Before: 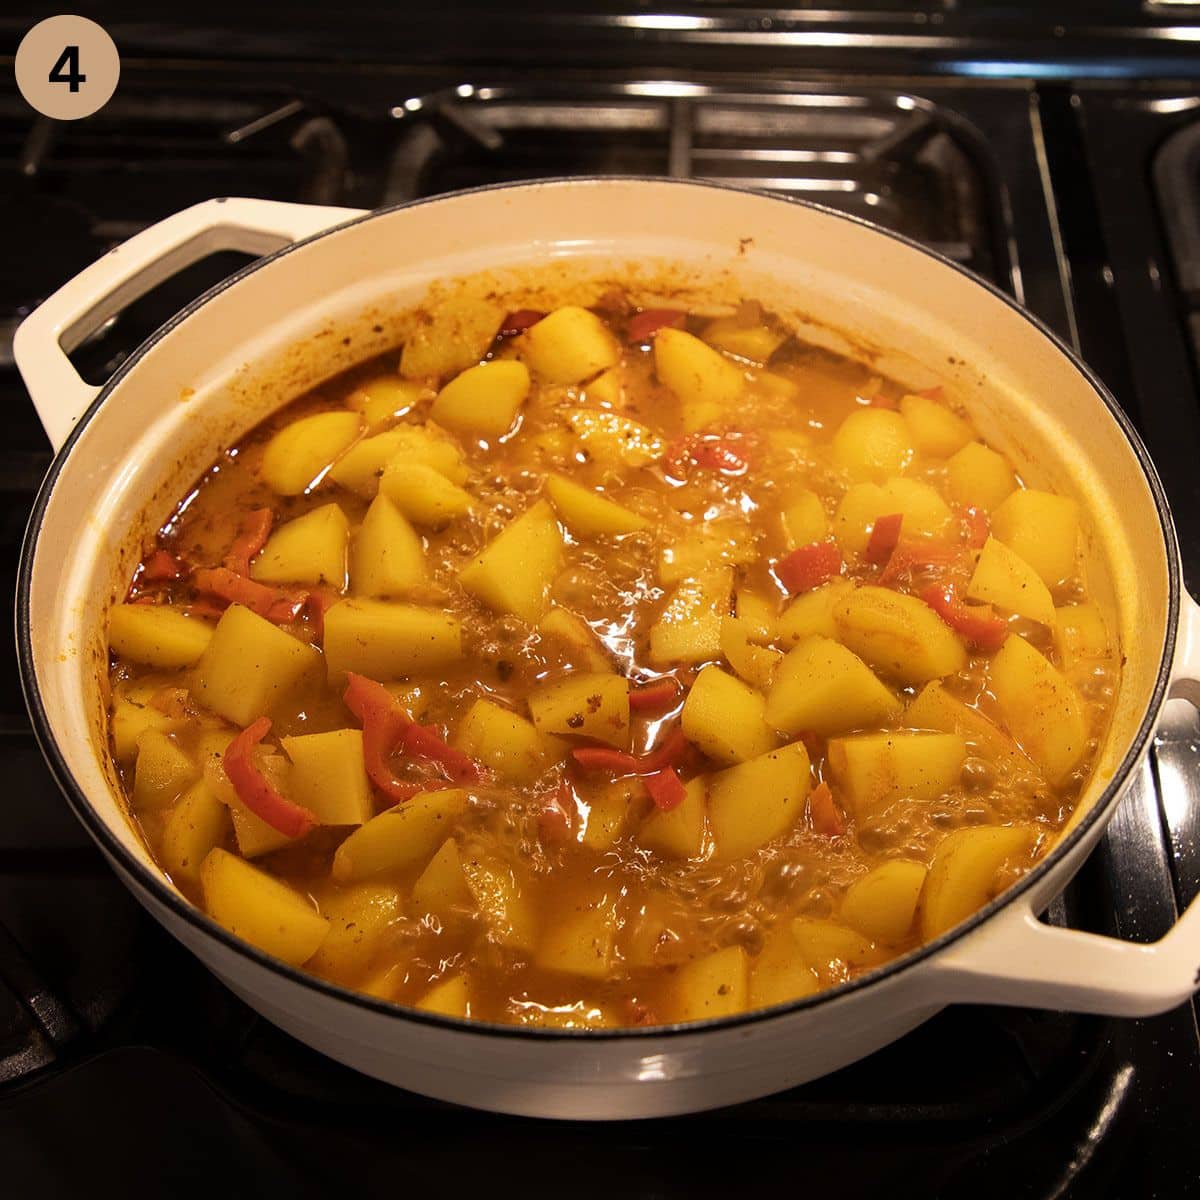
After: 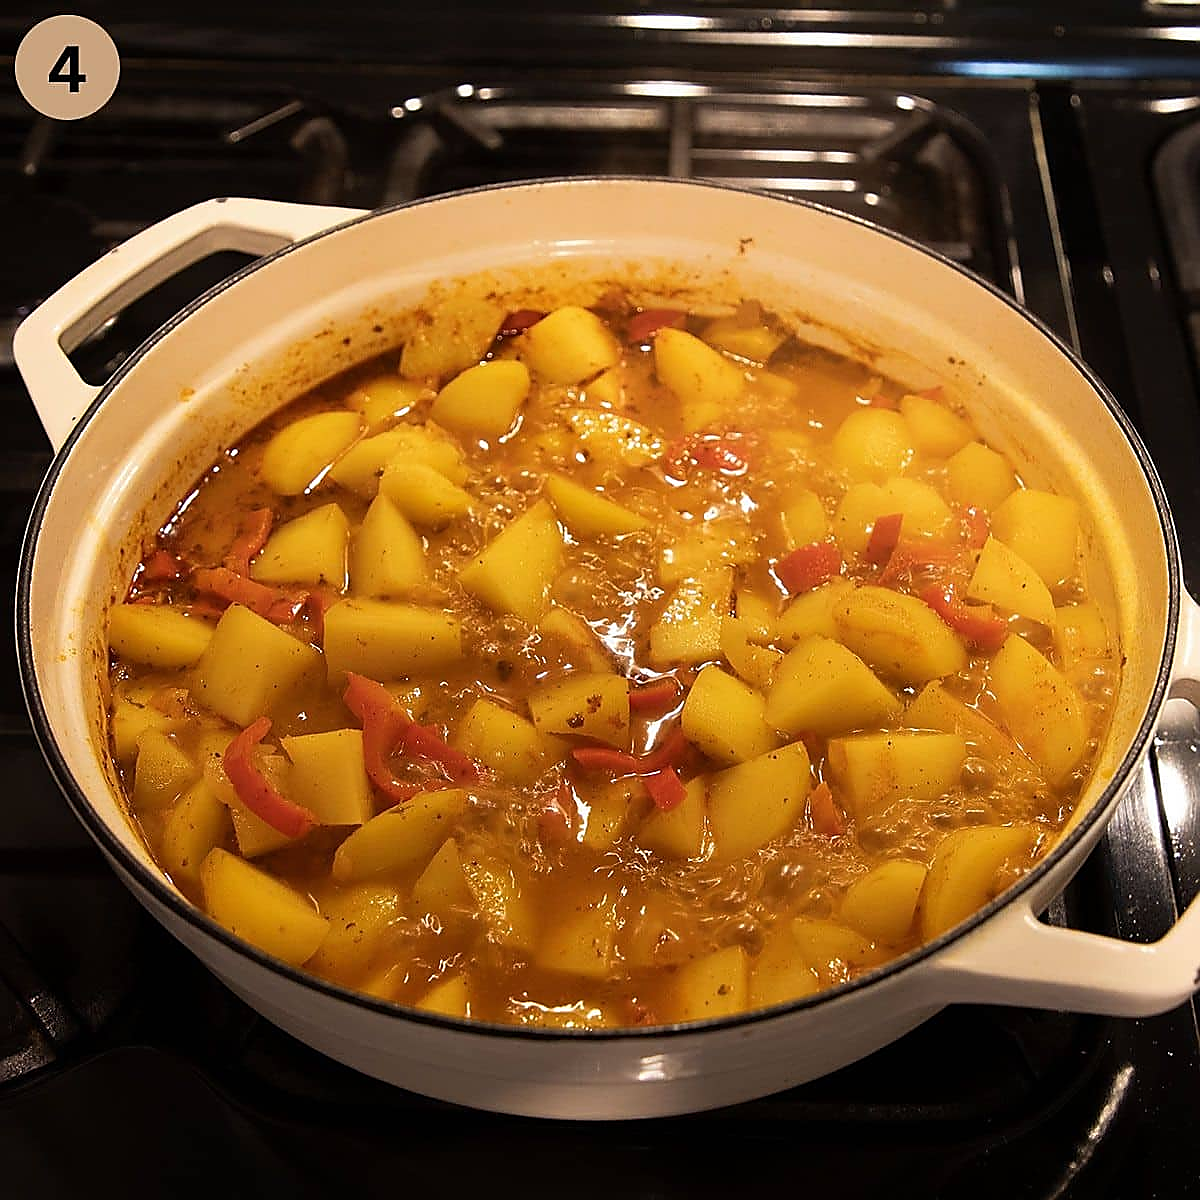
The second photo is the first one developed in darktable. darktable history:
sharpen: radius 1.347, amount 1.262, threshold 0.759
